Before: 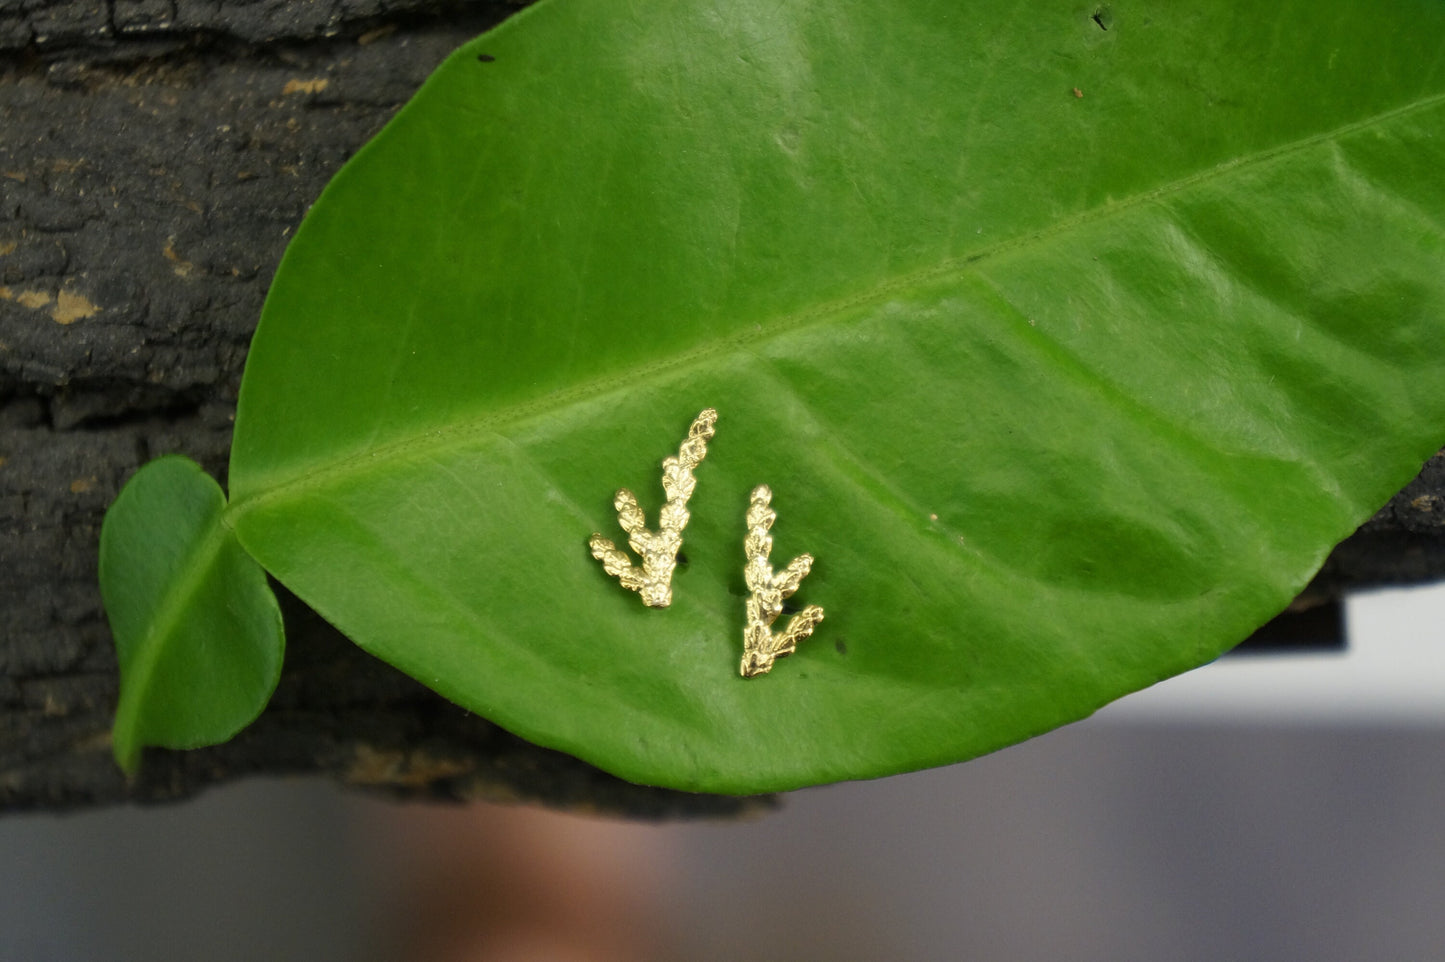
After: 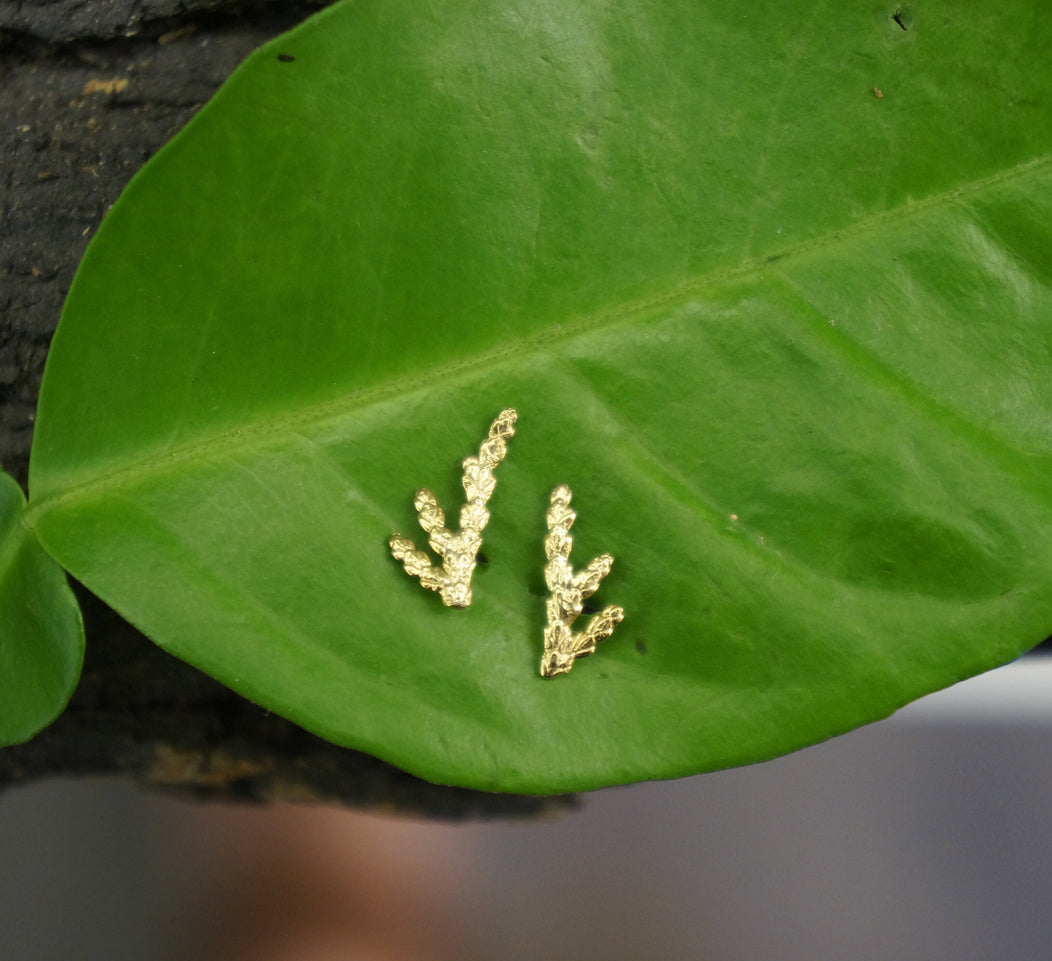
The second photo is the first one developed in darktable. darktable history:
crop: left 13.9%, top 0%, right 13.257%
